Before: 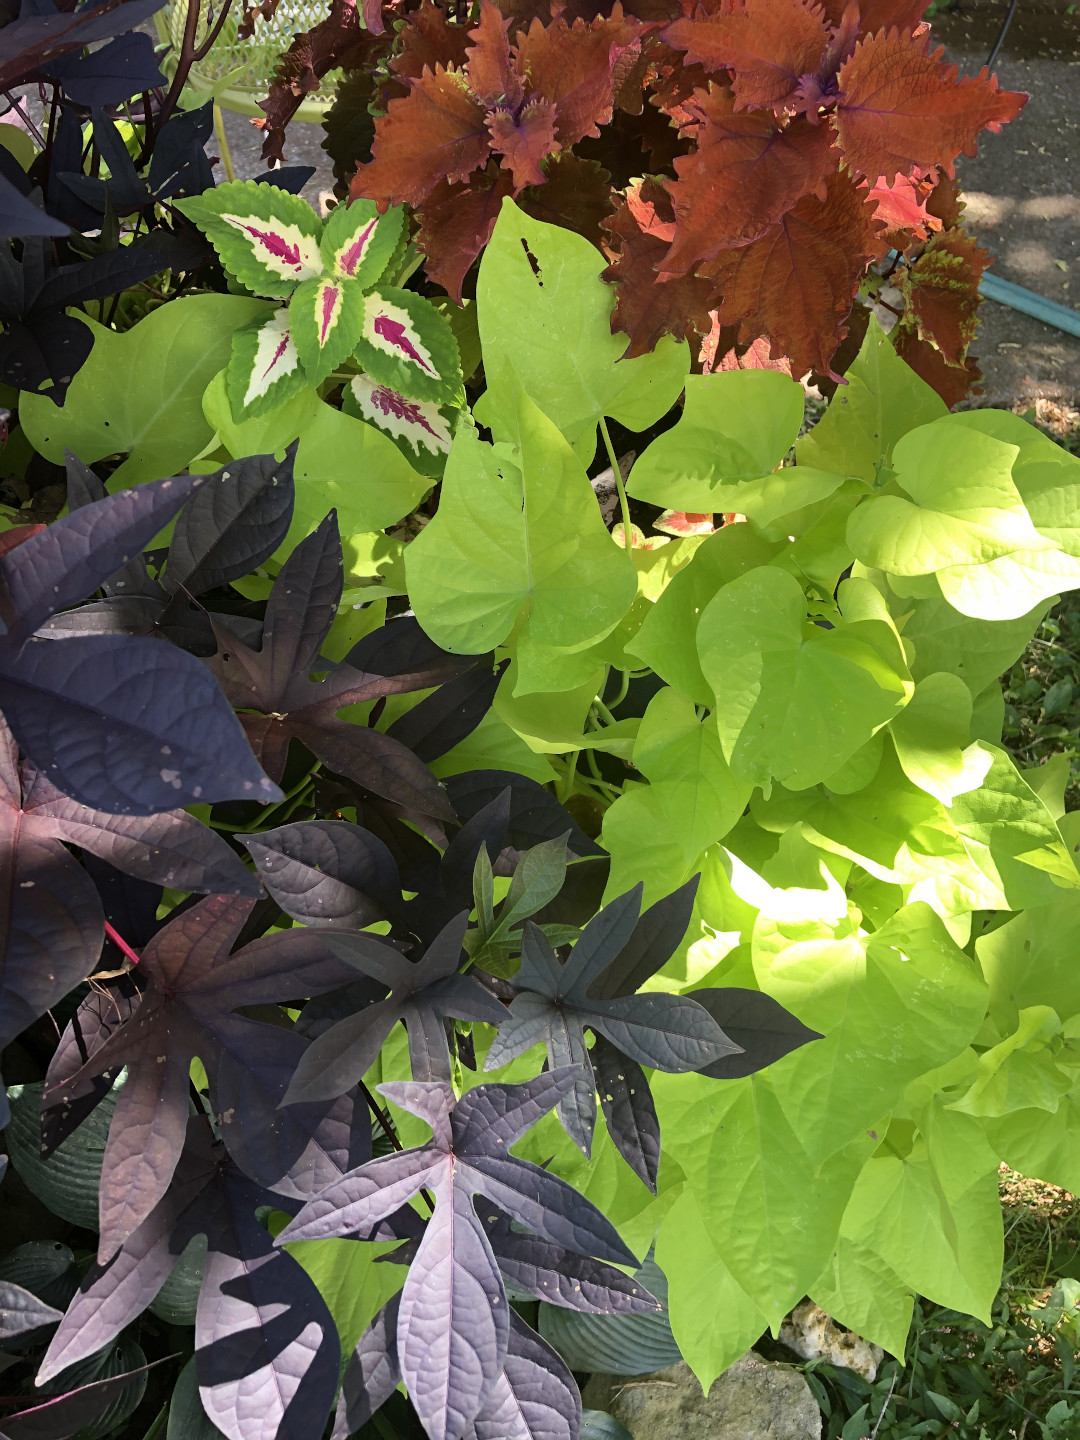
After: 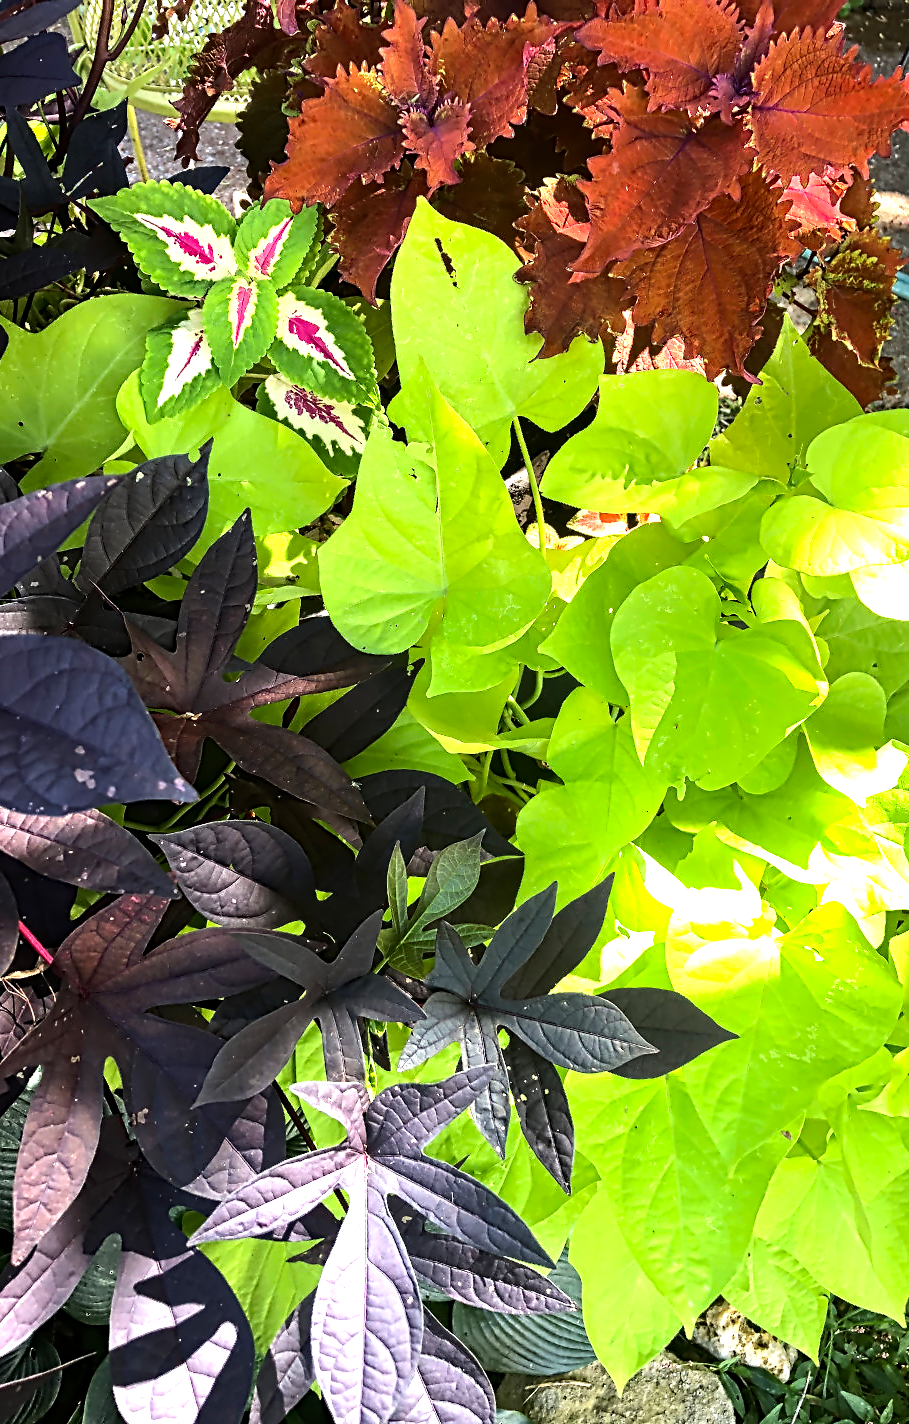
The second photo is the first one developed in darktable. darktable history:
haze removal: strength 0.1, compatibility mode true, adaptive false
crop: left 8.026%, right 7.374%
tone equalizer: -8 EV -0.75 EV, -7 EV -0.7 EV, -6 EV -0.6 EV, -5 EV -0.4 EV, -3 EV 0.4 EV, -2 EV 0.6 EV, -1 EV 0.7 EV, +0 EV 0.75 EV, edges refinement/feathering 500, mask exposure compensation -1.57 EV, preserve details no
contrast equalizer: y [[0.5, 0.5, 0.5, 0.515, 0.749, 0.84], [0.5 ×6], [0.5 ×6], [0, 0, 0, 0.001, 0.067, 0.262], [0 ×6]]
exposure: black level correction 0.001, exposure 0.5 EV, compensate exposure bias true, compensate highlight preservation false
